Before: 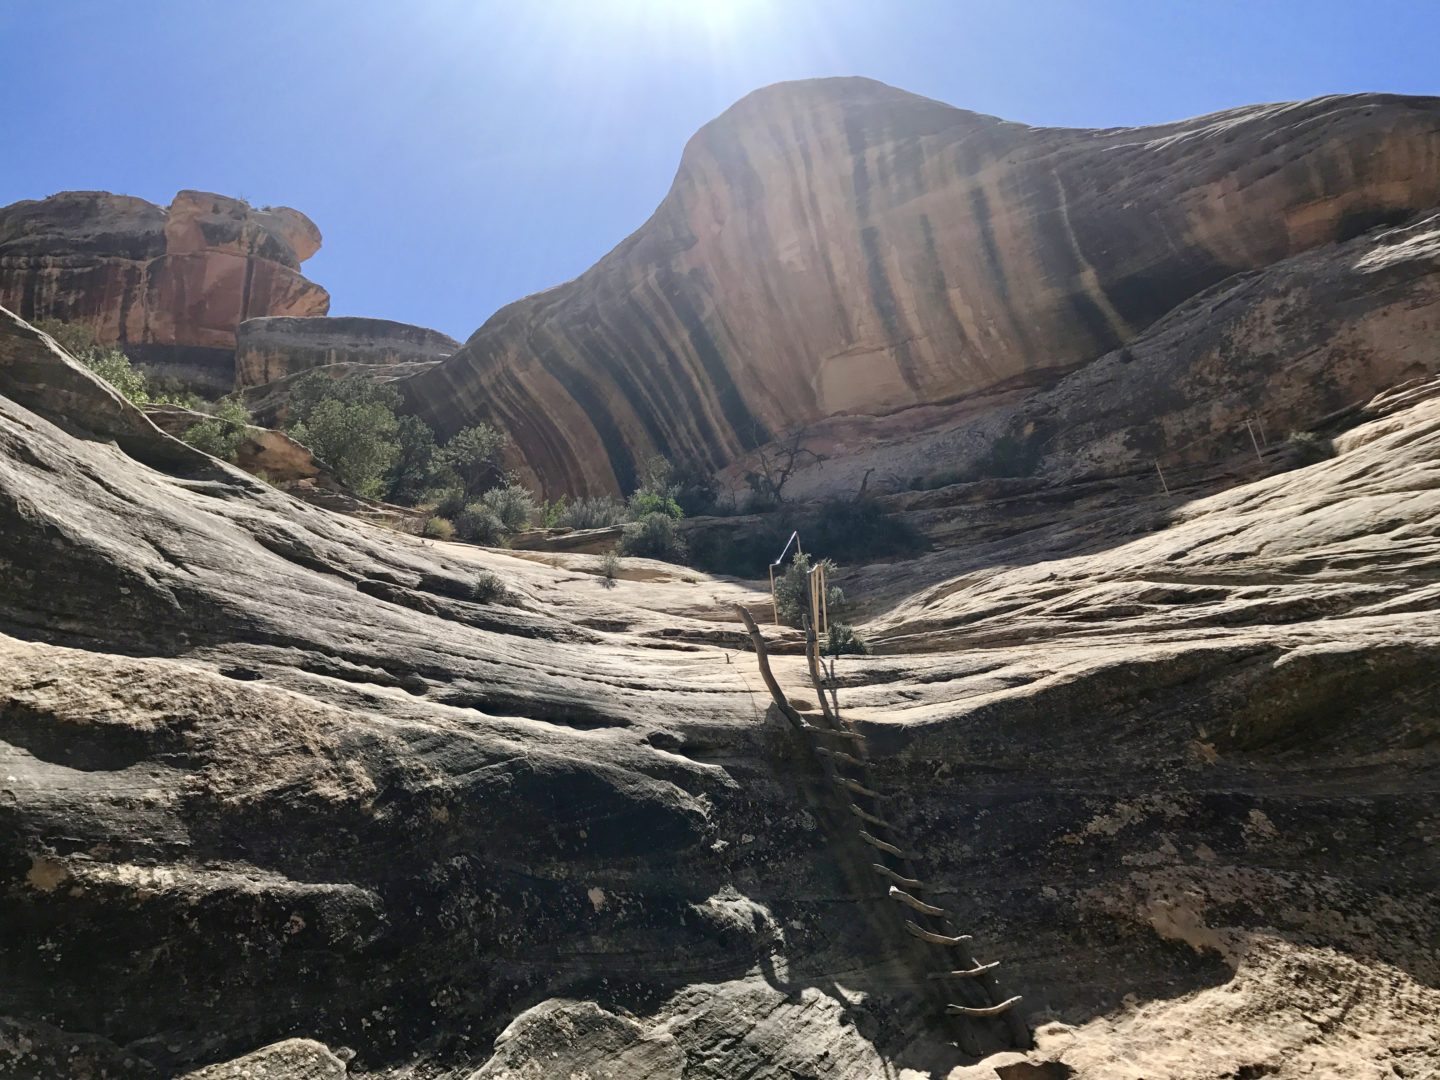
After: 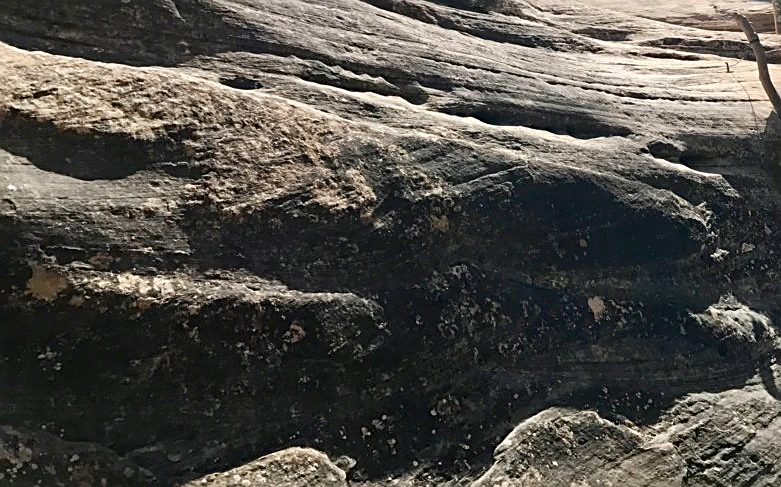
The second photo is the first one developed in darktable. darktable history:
sharpen: on, module defaults
crop and rotate: top 54.769%, right 45.759%, bottom 0.119%
